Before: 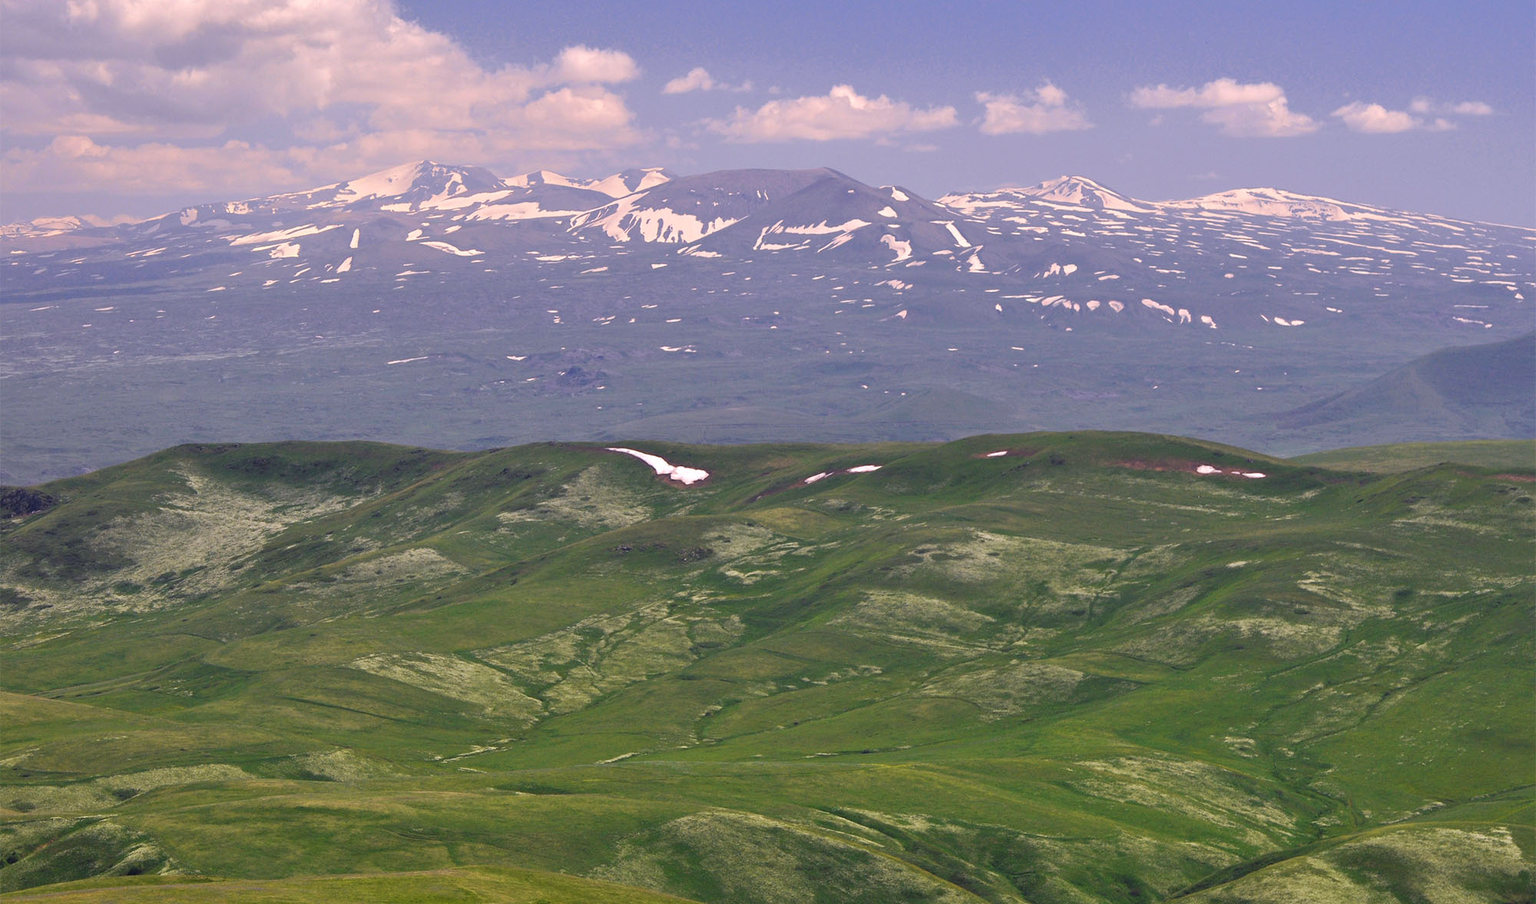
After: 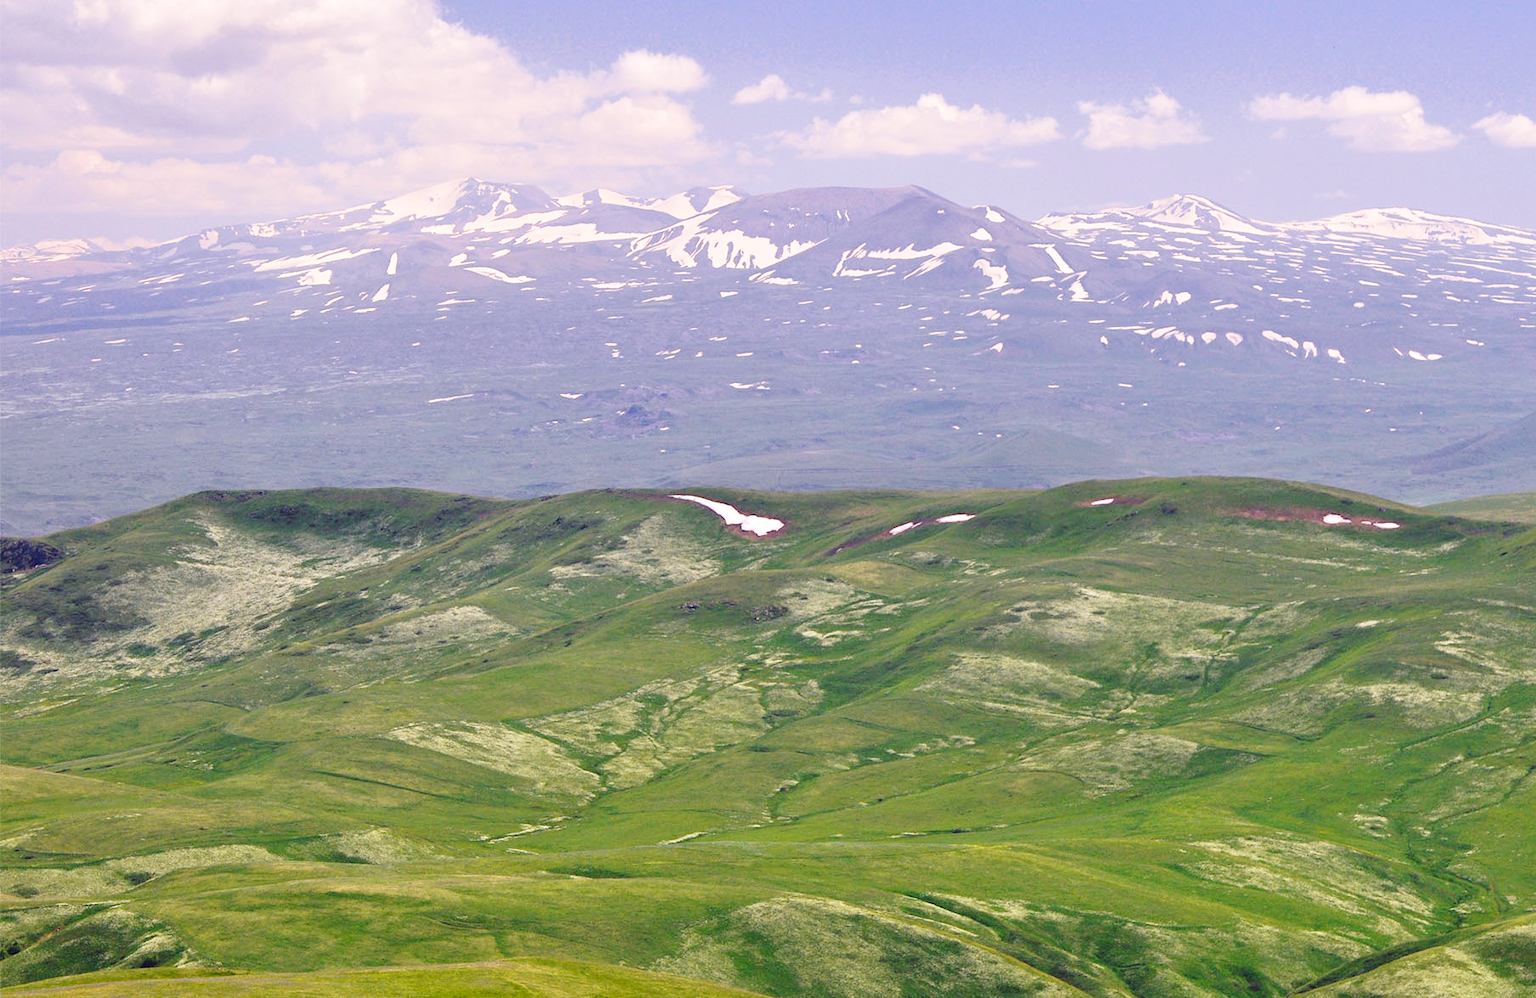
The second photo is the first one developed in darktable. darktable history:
crop: right 9.509%, bottom 0.031%
base curve: curves: ch0 [(0, 0) (0.028, 0.03) (0.121, 0.232) (0.46, 0.748) (0.859, 0.968) (1, 1)], preserve colors none
